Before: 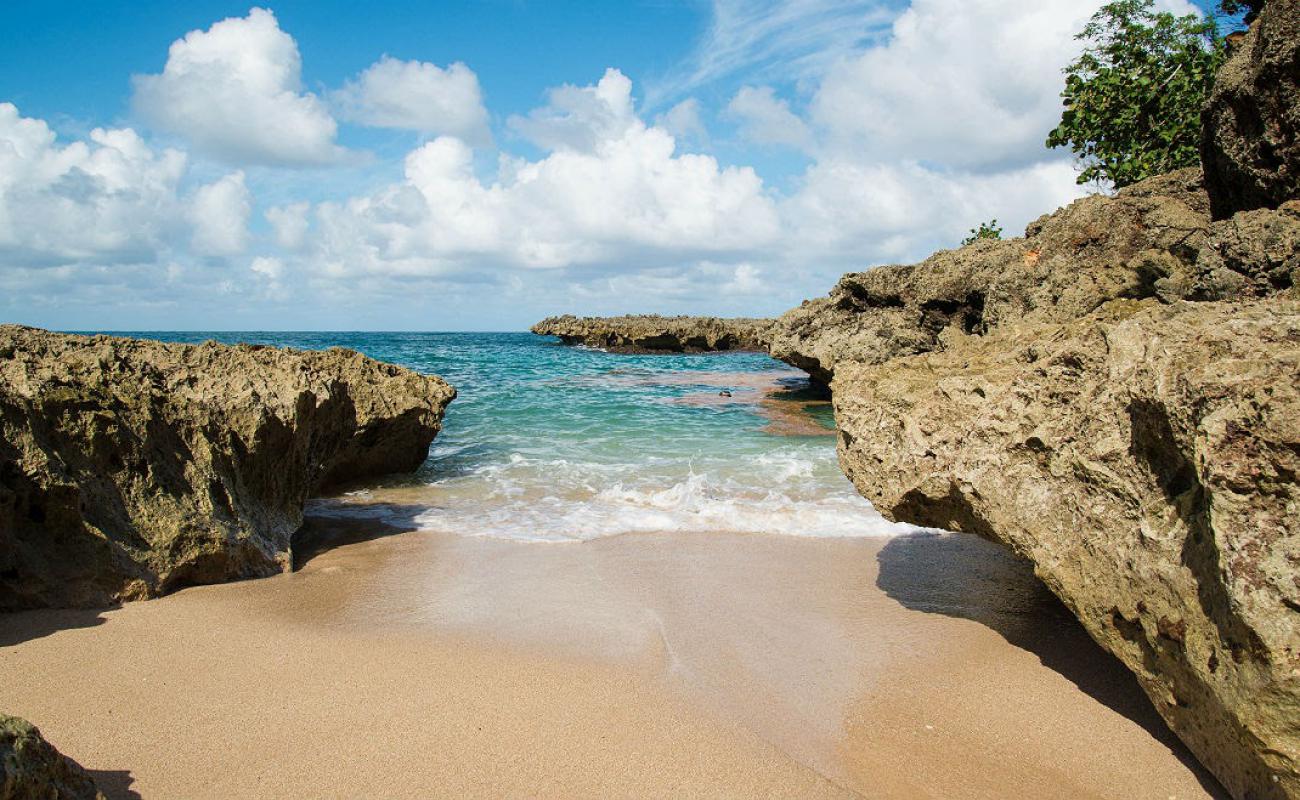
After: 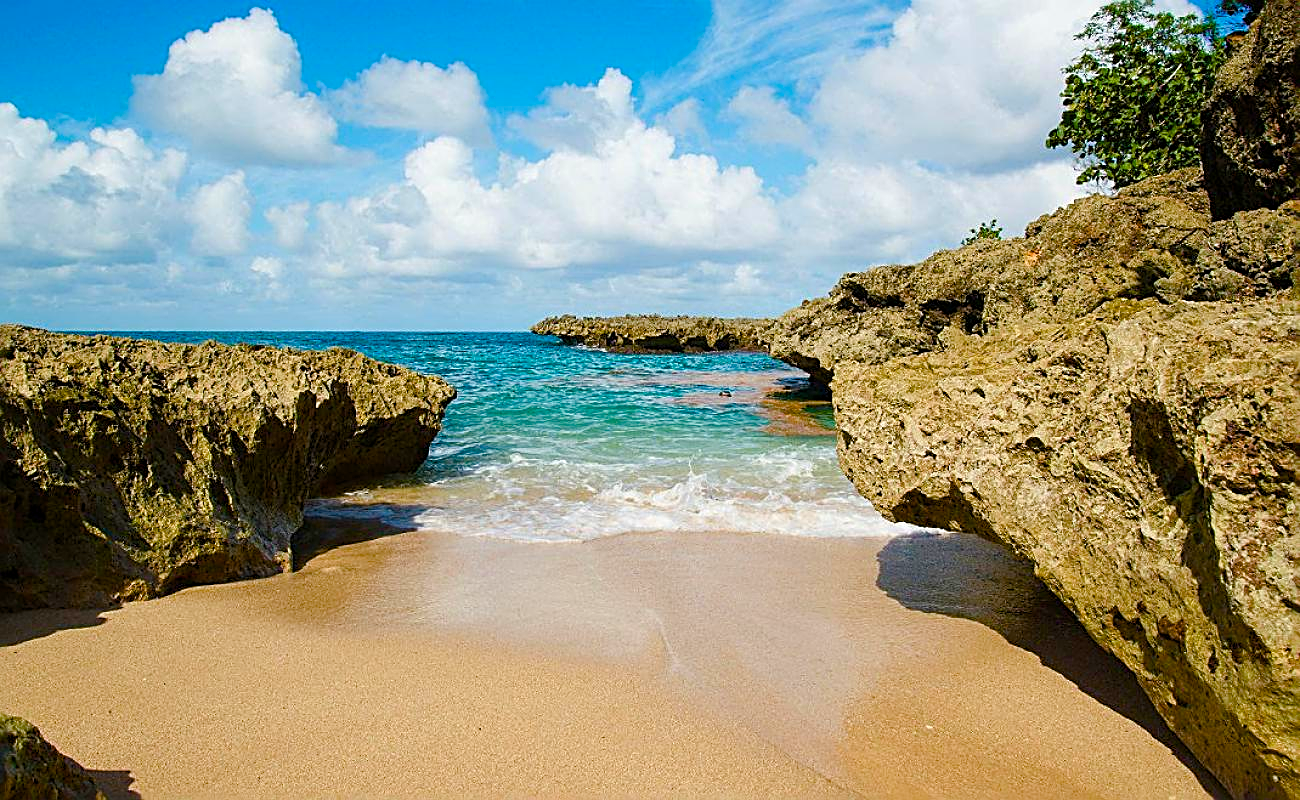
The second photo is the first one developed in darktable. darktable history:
color balance rgb: perceptual saturation grading › global saturation 20%, perceptual saturation grading › highlights -25%, perceptual saturation grading › shadows 50.52%, global vibrance 40.24%
sharpen: radius 2.531, amount 0.628
